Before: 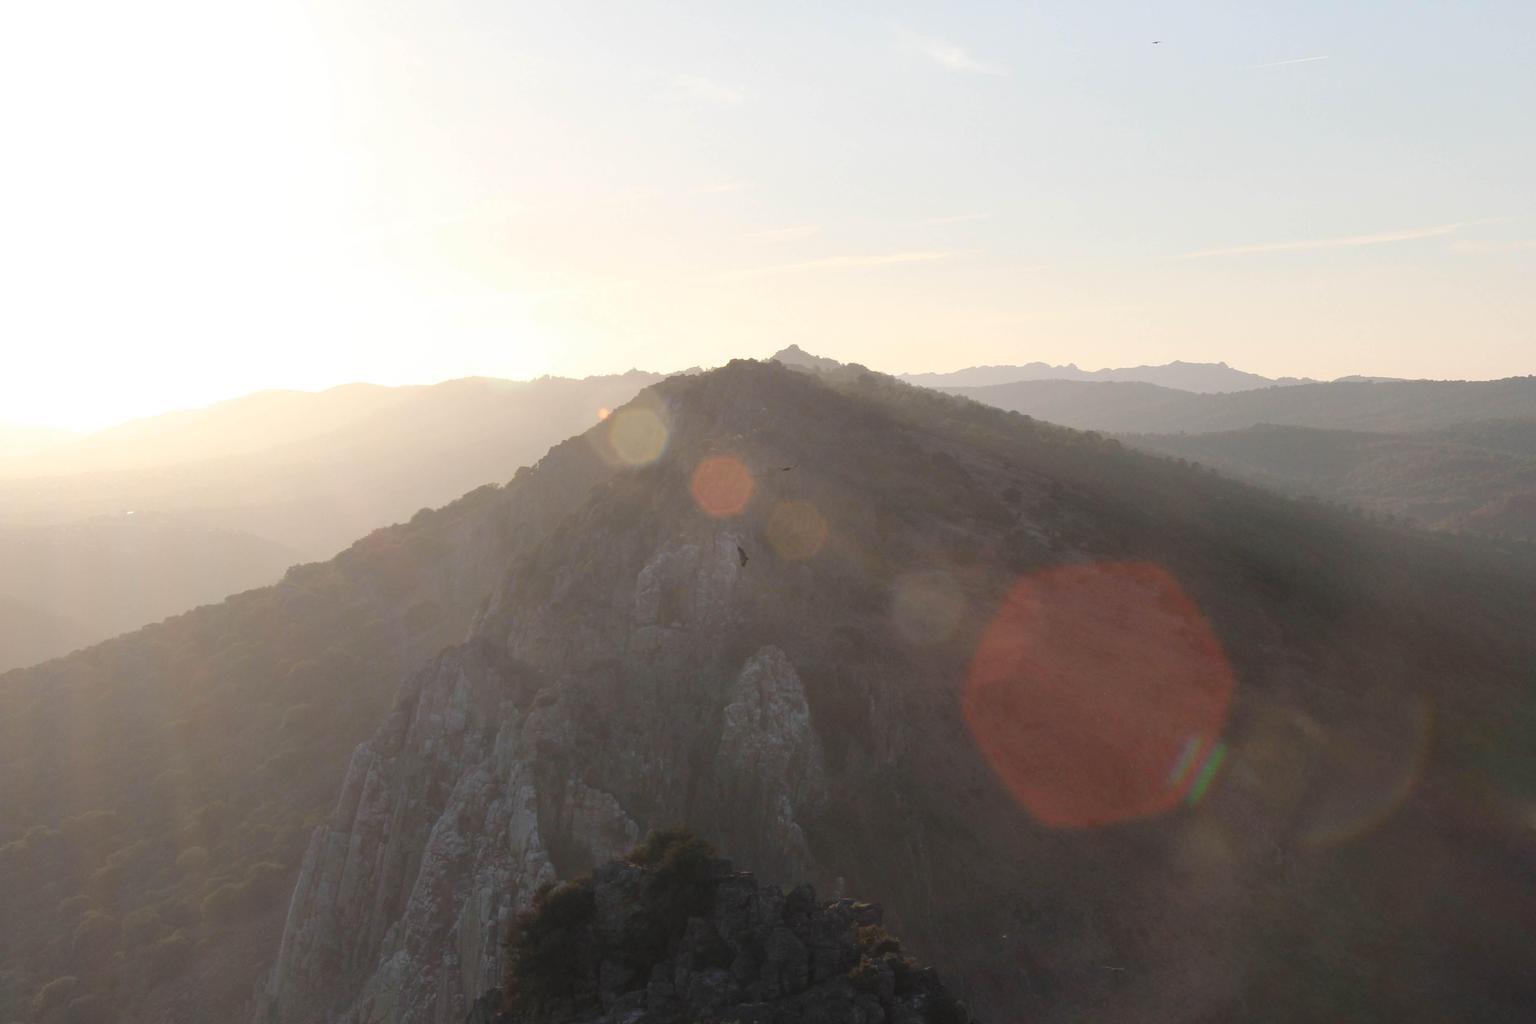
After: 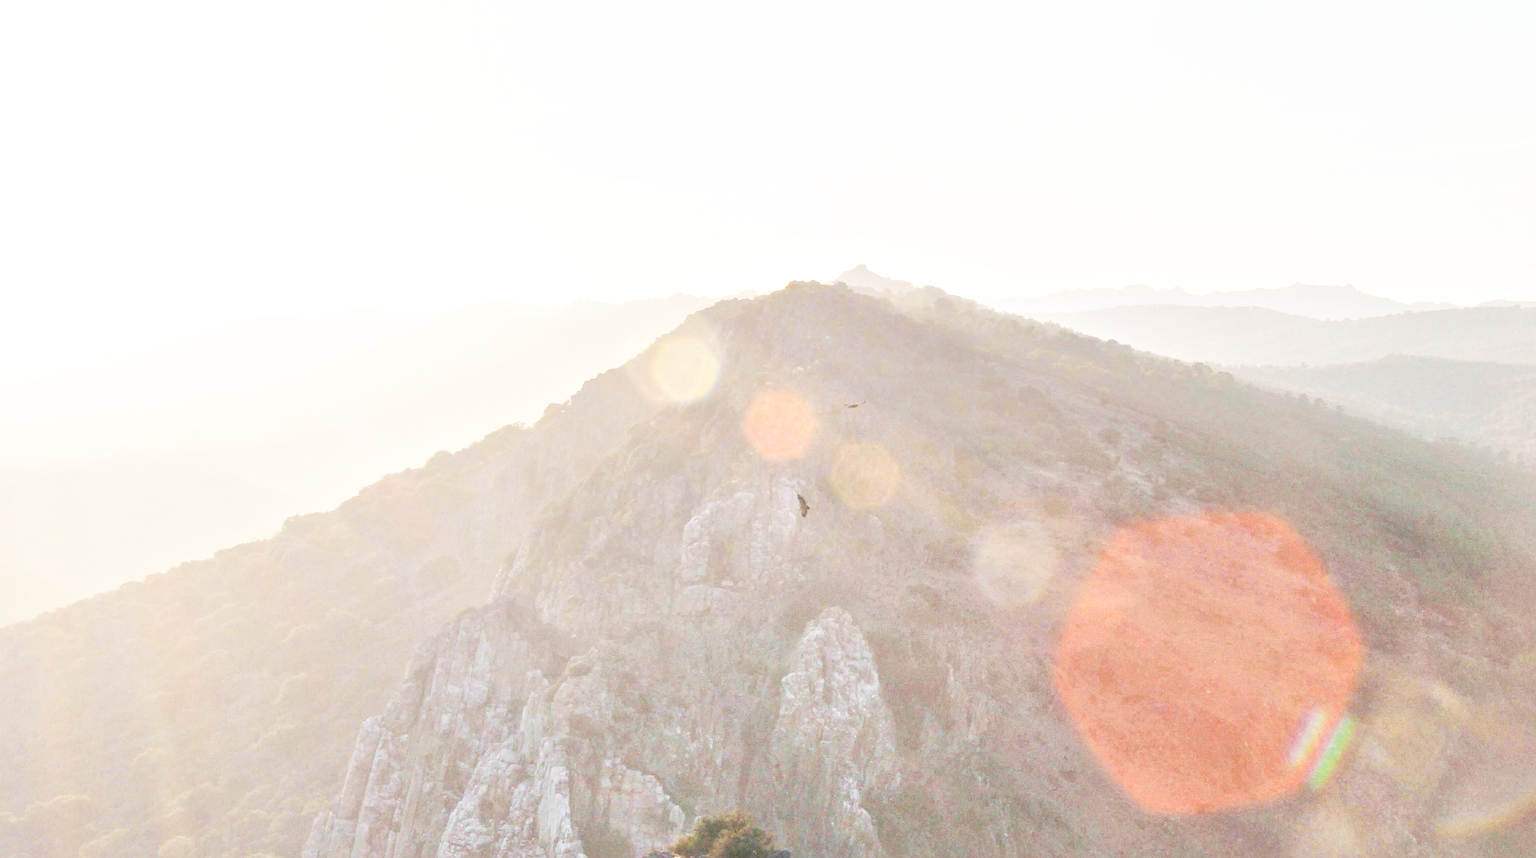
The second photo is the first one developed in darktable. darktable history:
crop and rotate: left 2.431%, top 10.998%, right 9.718%, bottom 15.305%
sharpen: on, module defaults
local contrast: mode bilateral grid, contrast 21, coarseness 49, detail 120%, midtone range 0.2
tone equalizer: -8 EV 1.97 EV, -7 EV 1.97 EV, -6 EV 1.96 EV, -5 EV 1.98 EV, -4 EV 1.97 EV, -3 EV 1.47 EV, -2 EV 0.982 EV, -1 EV 0.494 EV
base curve: curves: ch0 [(0, 0) (0.007, 0.004) (0.027, 0.03) (0.046, 0.07) (0.207, 0.54) (0.442, 0.872) (0.673, 0.972) (1, 1)], preserve colors none
color zones: curves: ch0 [(0.25, 0.5) (0.636, 0.25) (0.75, 0.5)]
color calibration: gray › normalize channels true, illuminant same as pipeline (D50), adaptation XYZ, x 0.347, y 0.358, temperature 5013.43 K, gamut compression 0.007
